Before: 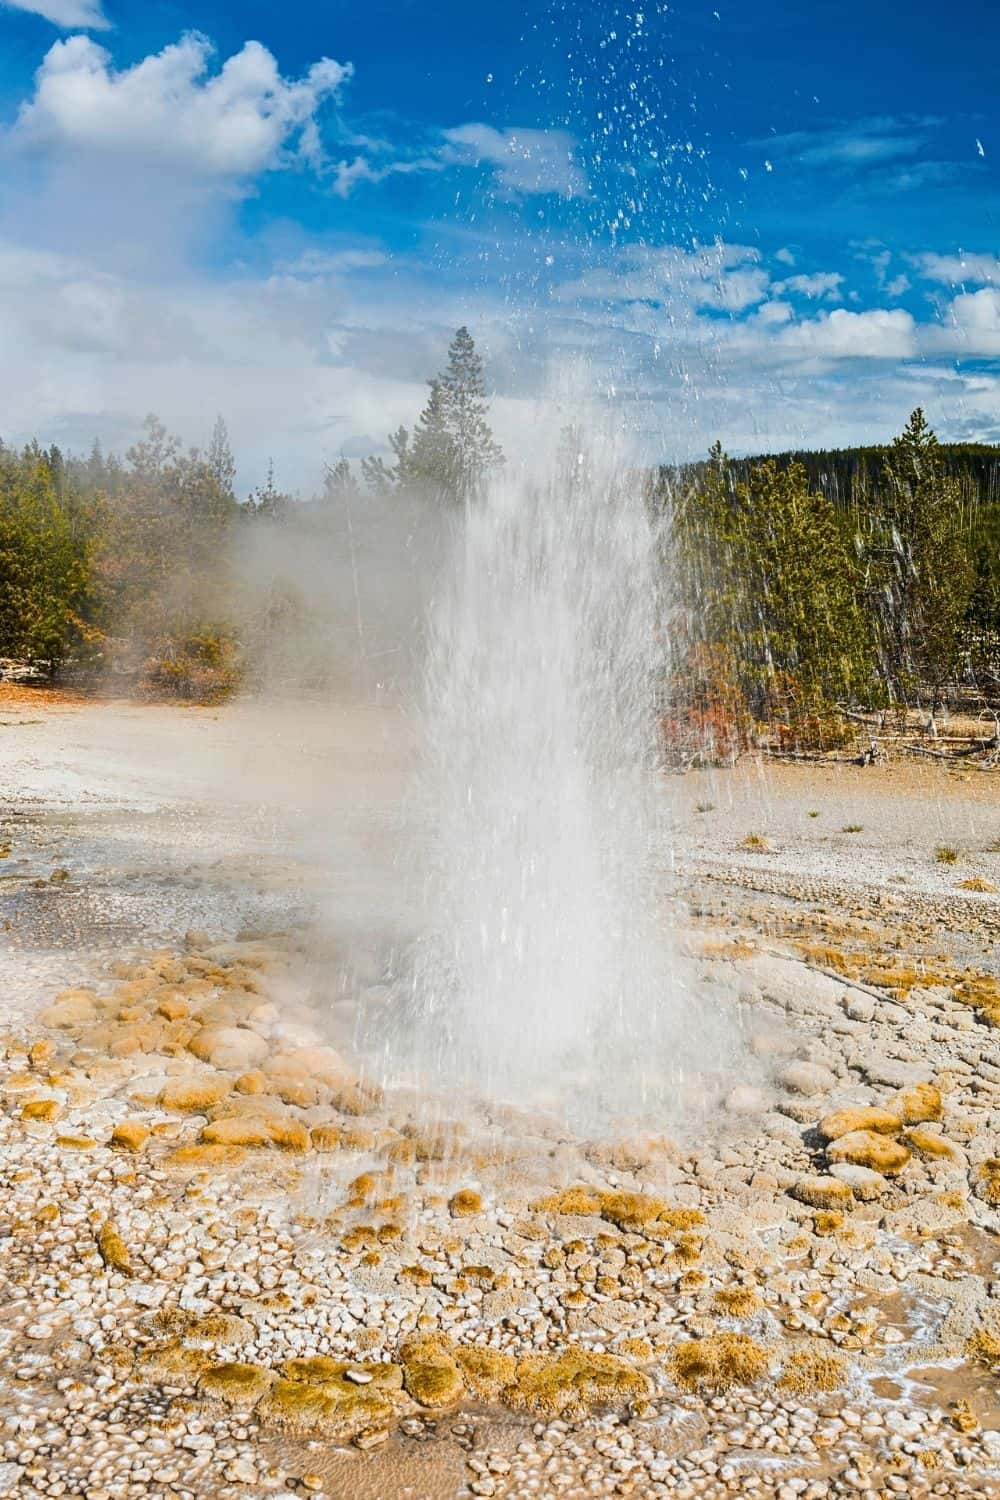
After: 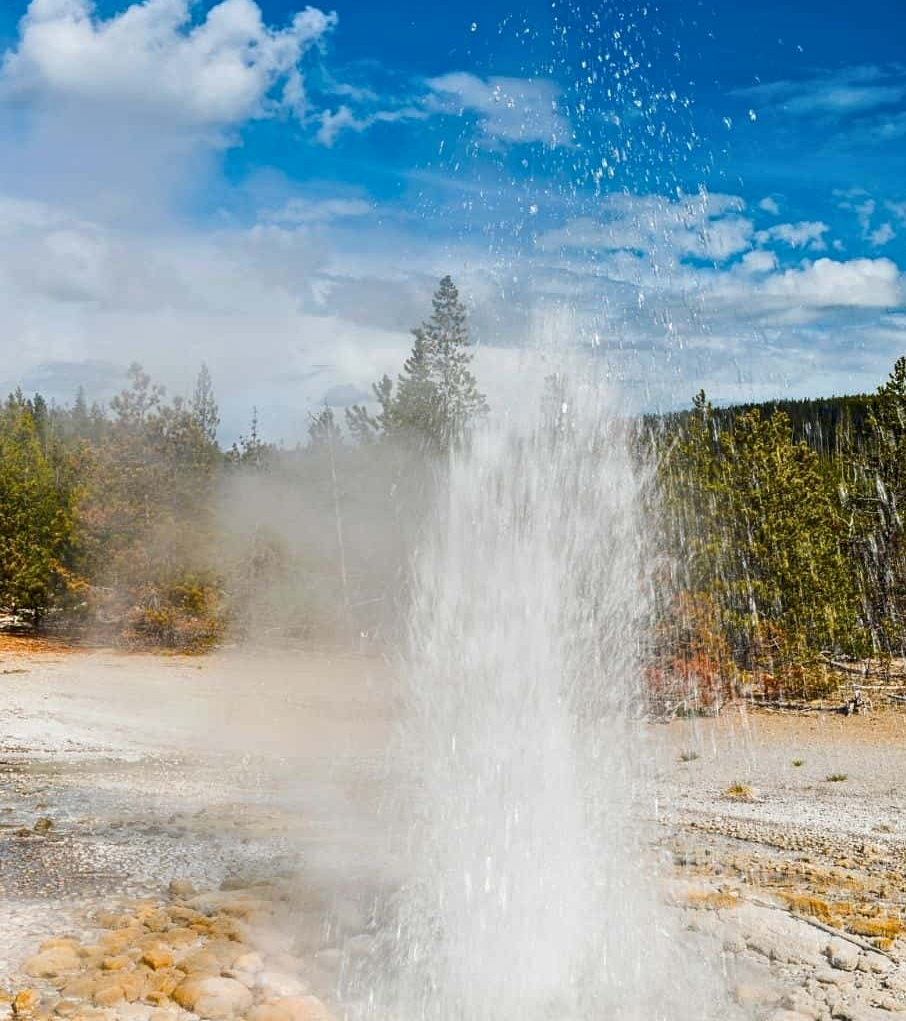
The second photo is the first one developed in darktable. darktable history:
local contrast: highlights 100%, shadows 100%, detail 120%, midtone range 0.2
crop: left 1.62%, top 3.423%, right 7.737%, bottom 28.493%
